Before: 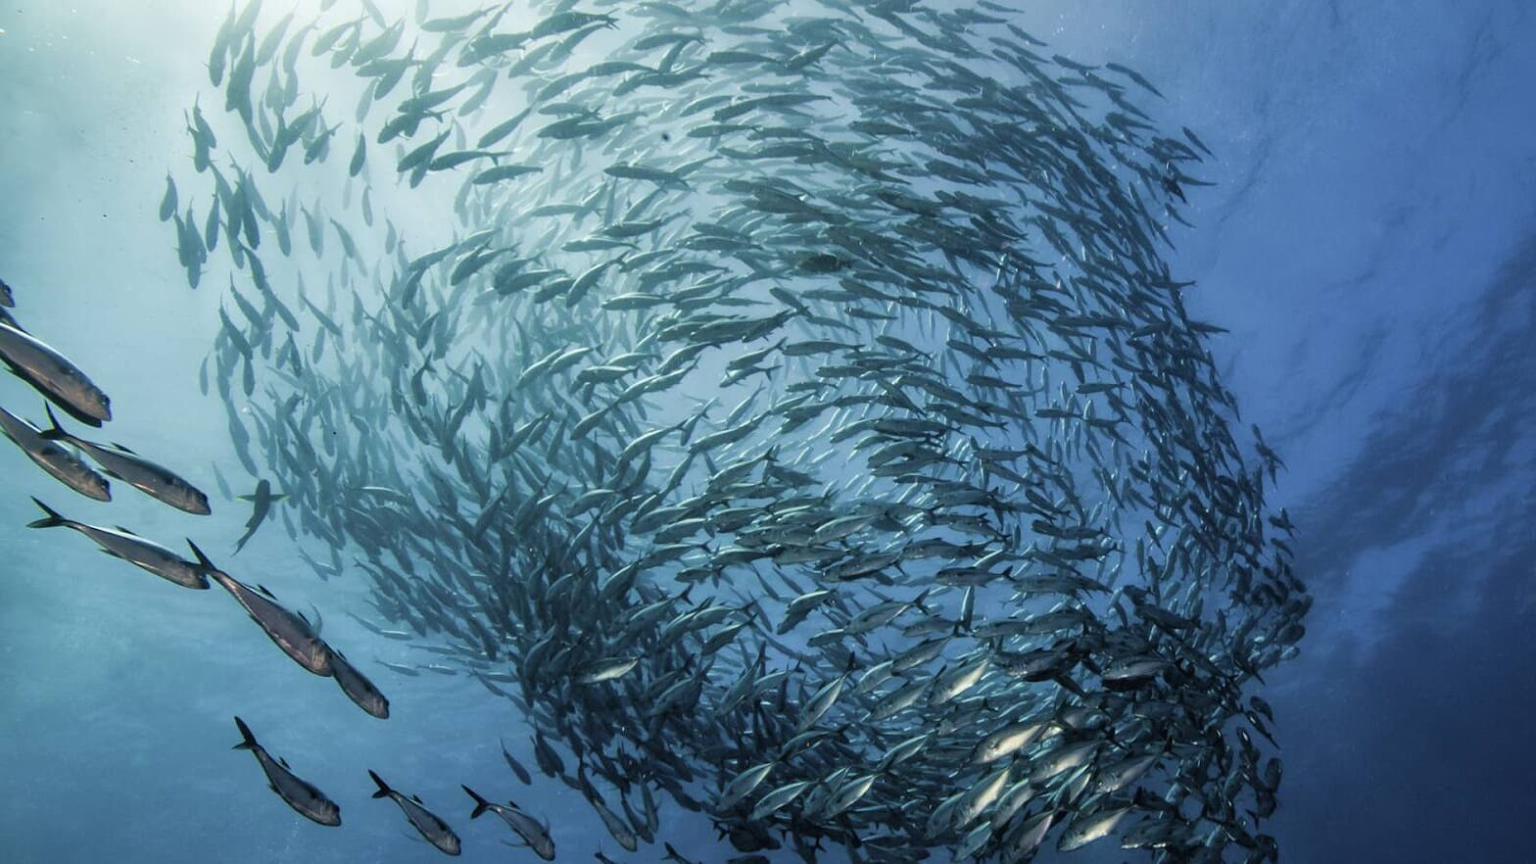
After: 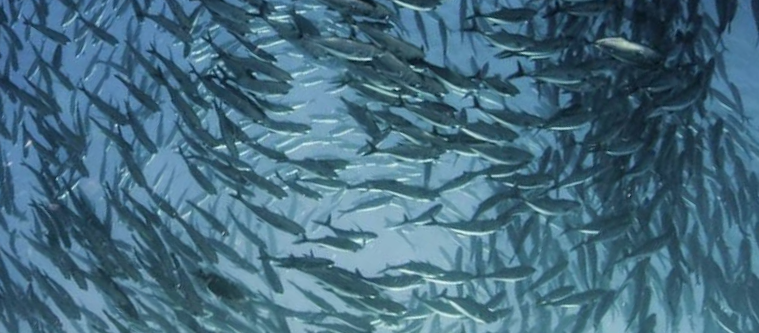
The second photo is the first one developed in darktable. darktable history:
exposure: exposure -0.11 EV, compensate highlight preservation false
crop and rotate: angle 148.41°, left 9.173%, top 15.576%, right 4.497%, bottom 17.038%
